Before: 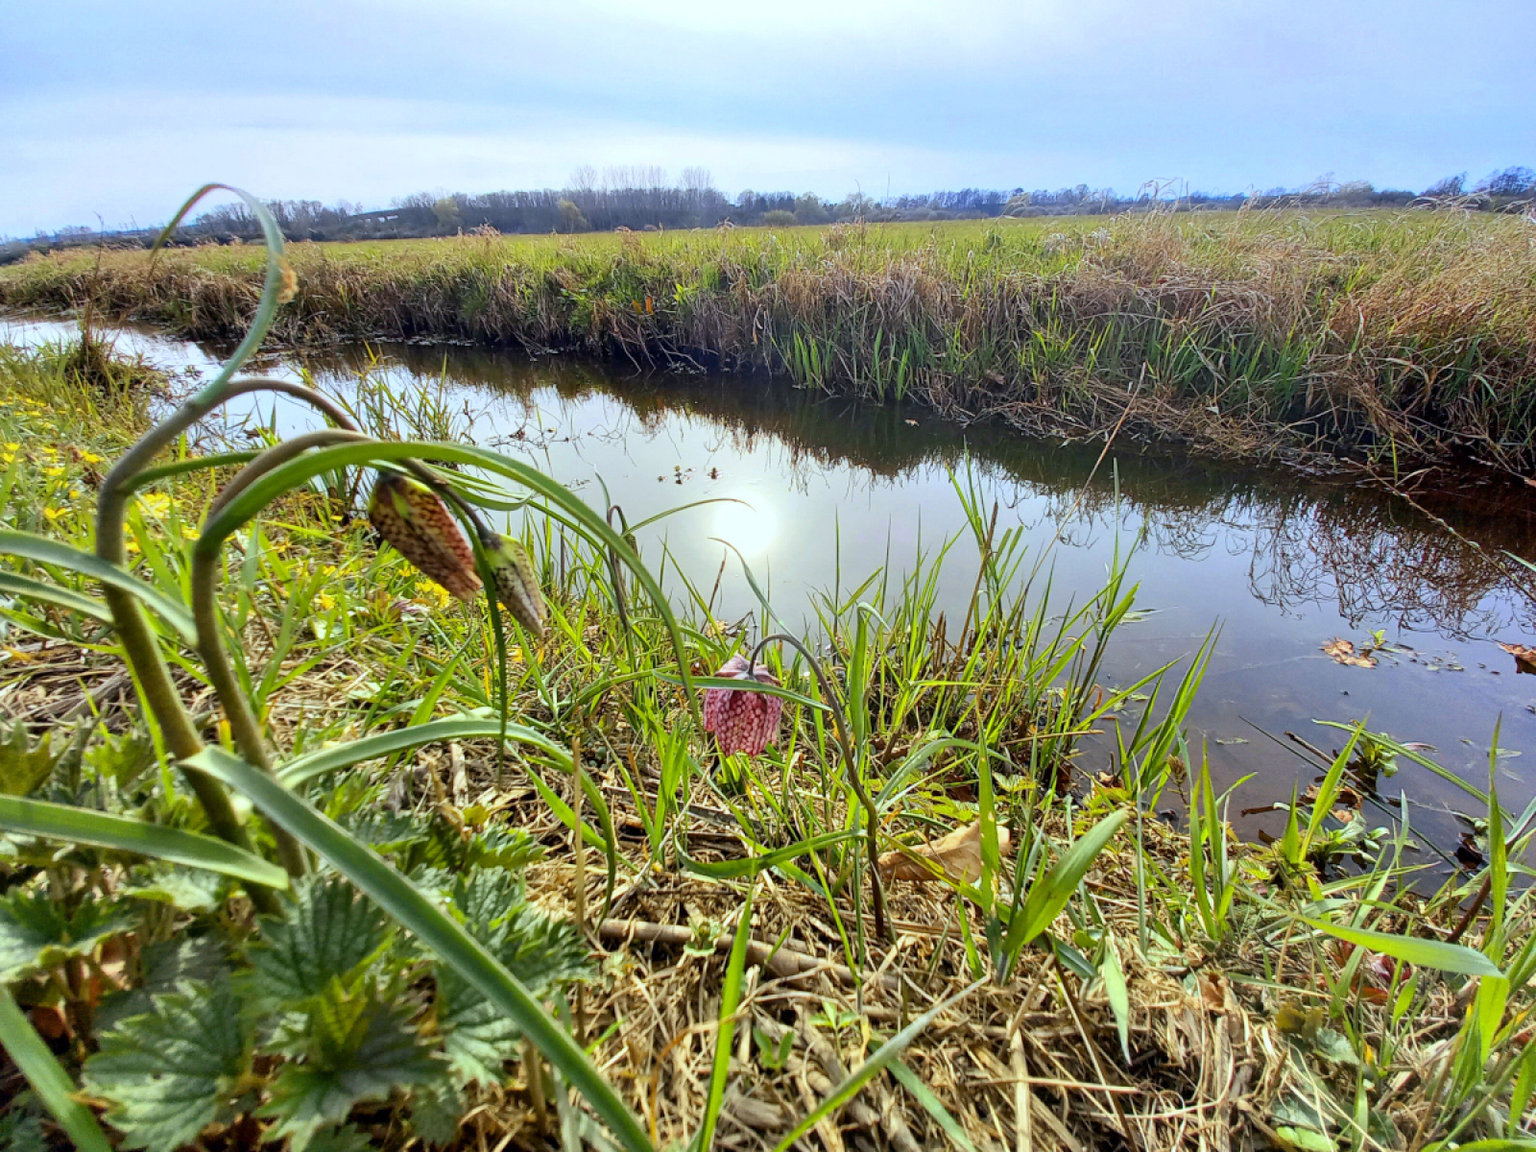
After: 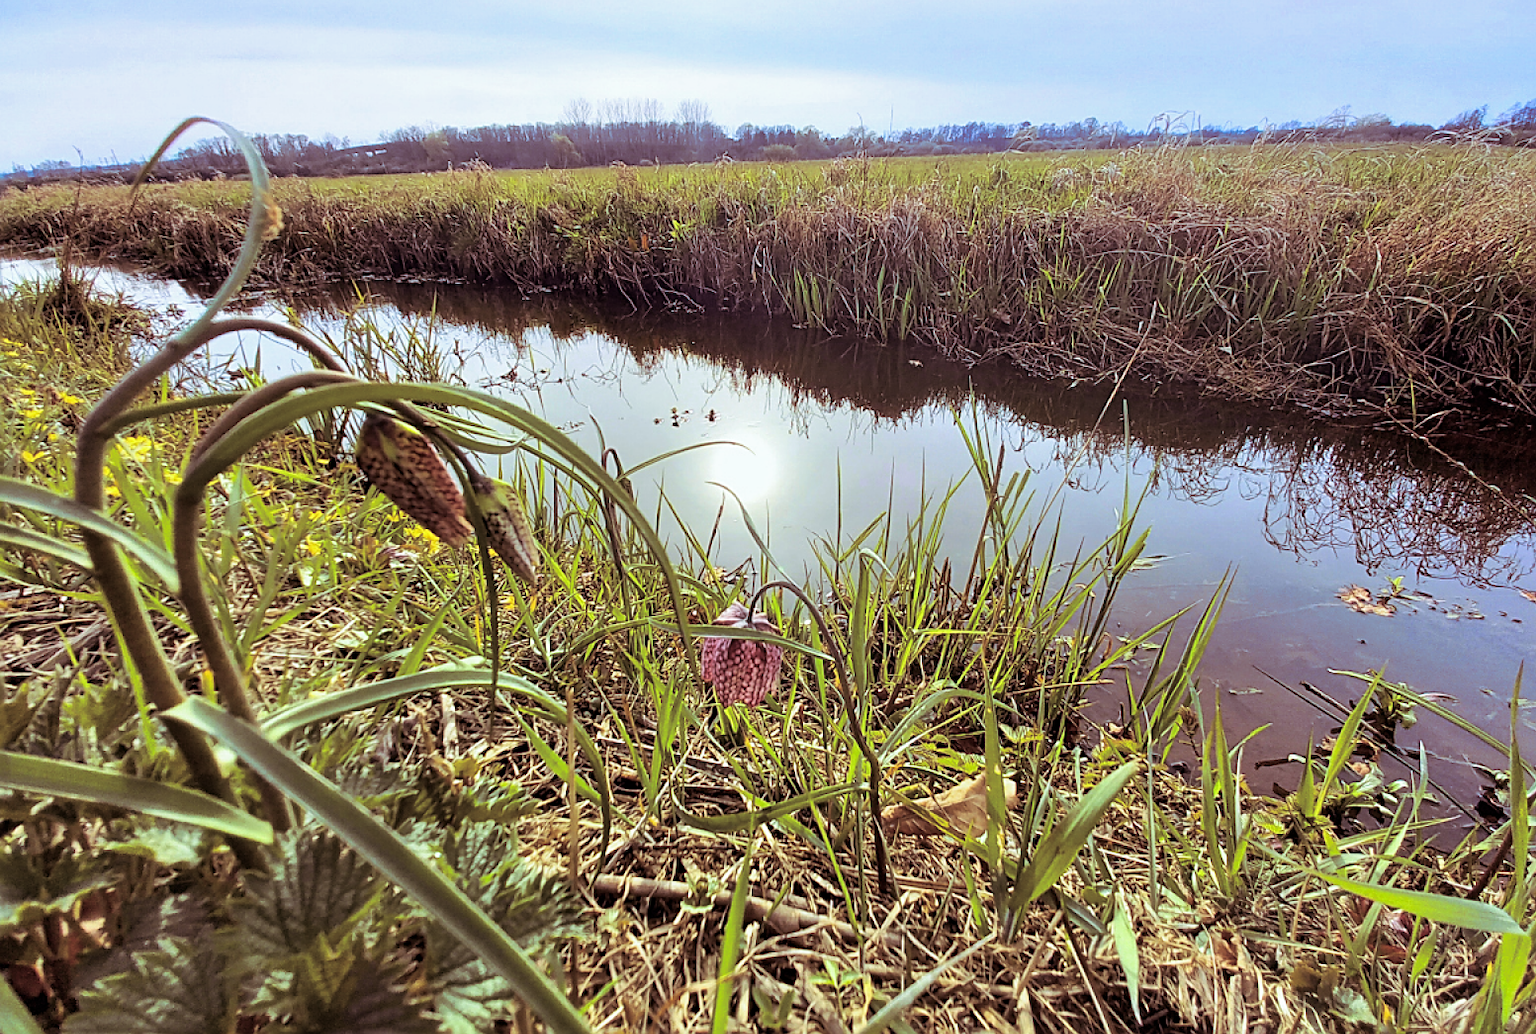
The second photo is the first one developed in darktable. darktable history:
split-toning: shadows › saturation 0.41, highlights › saturation 0, compress 33.55%
sharpen: on, module defaults
crop: left 1.507%, top 6.147%, right 1.379%, bottom 6.637%
